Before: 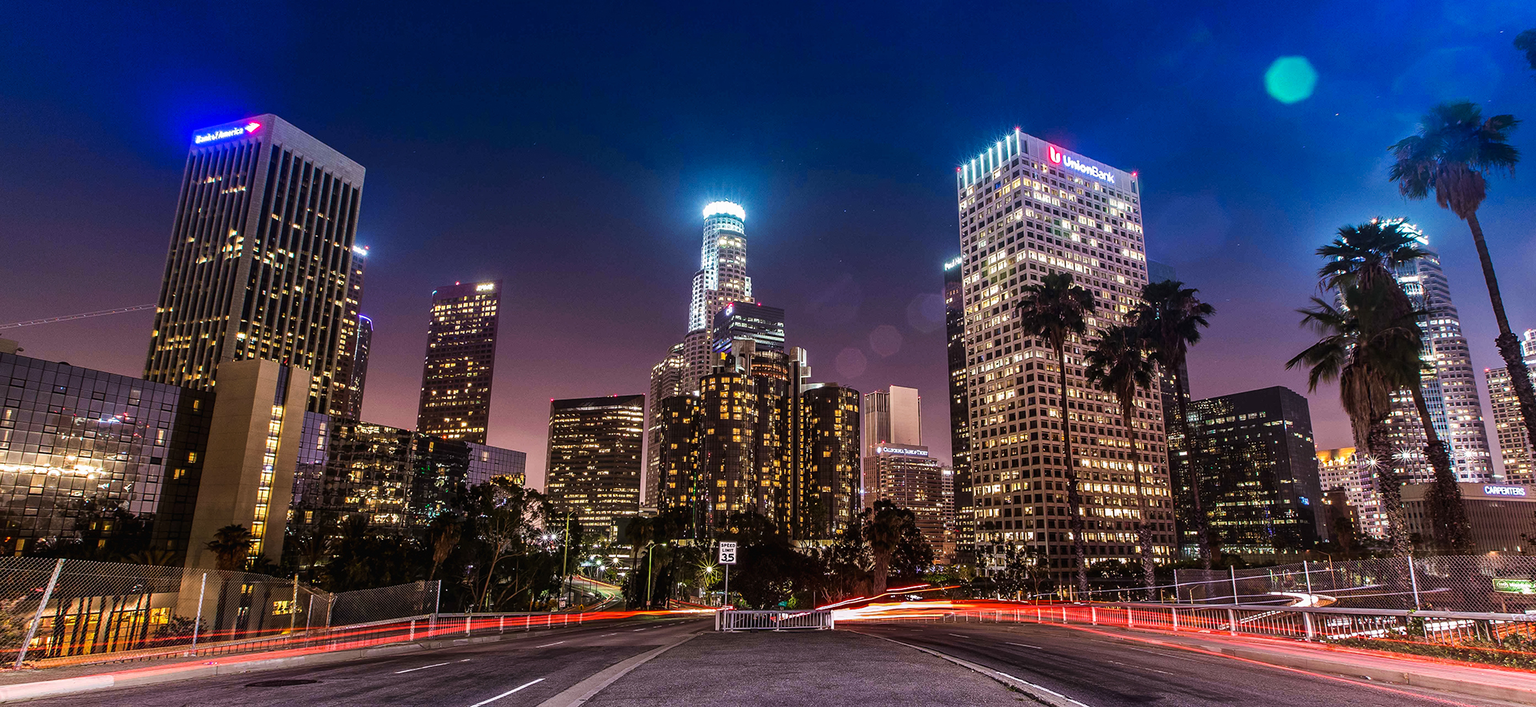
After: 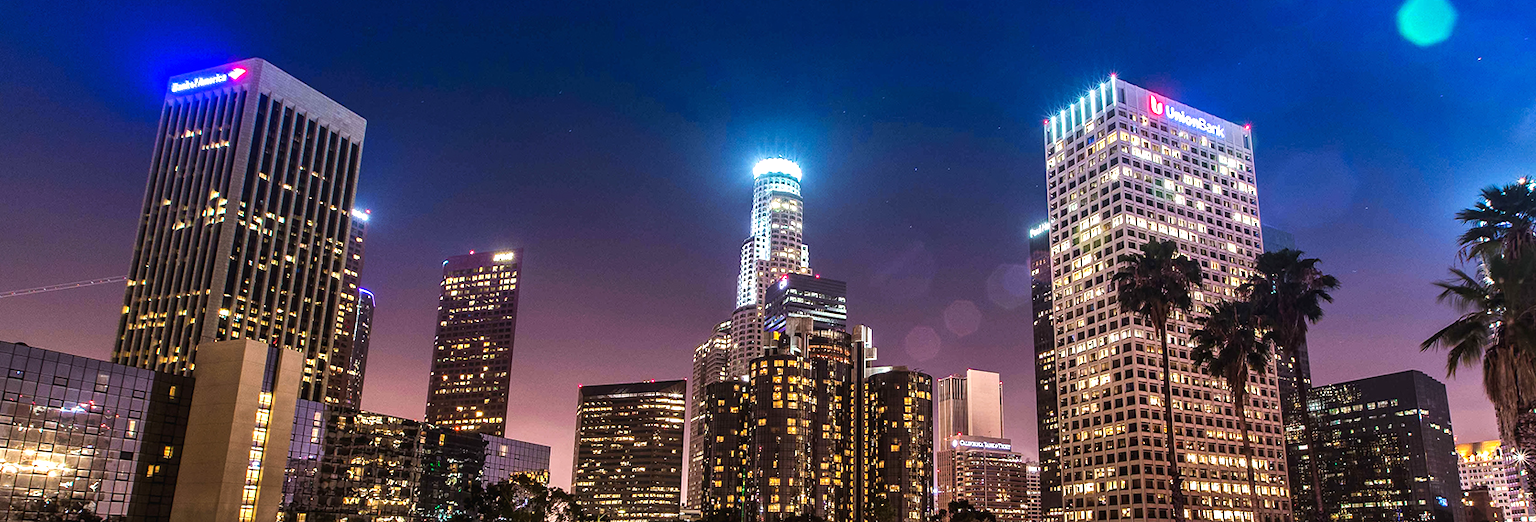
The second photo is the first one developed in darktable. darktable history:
exposure: black level correction 0, exposure 0.5 EV, compensate exposure bias true, compensate highlight preservation false
crop: left 3.015%, top 8.969%, right 9.647%, bottom 26.457%
